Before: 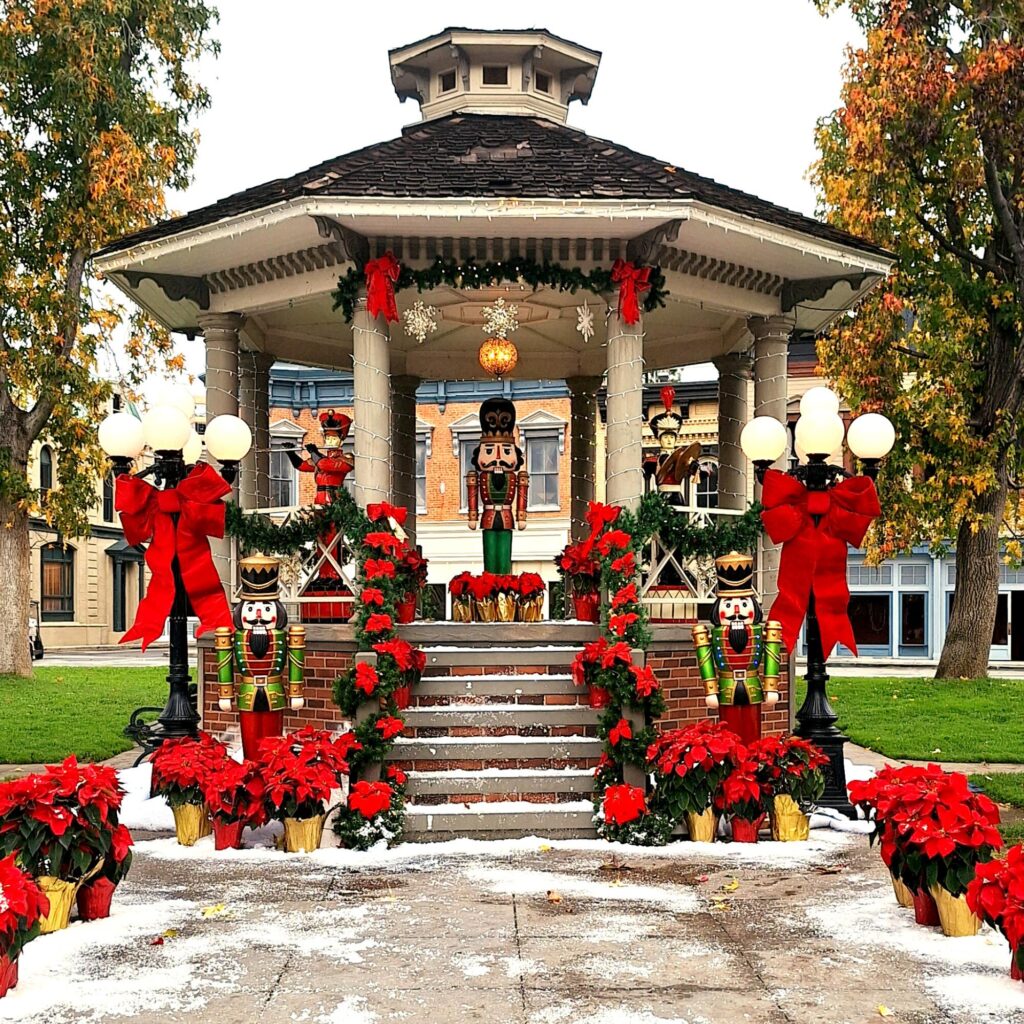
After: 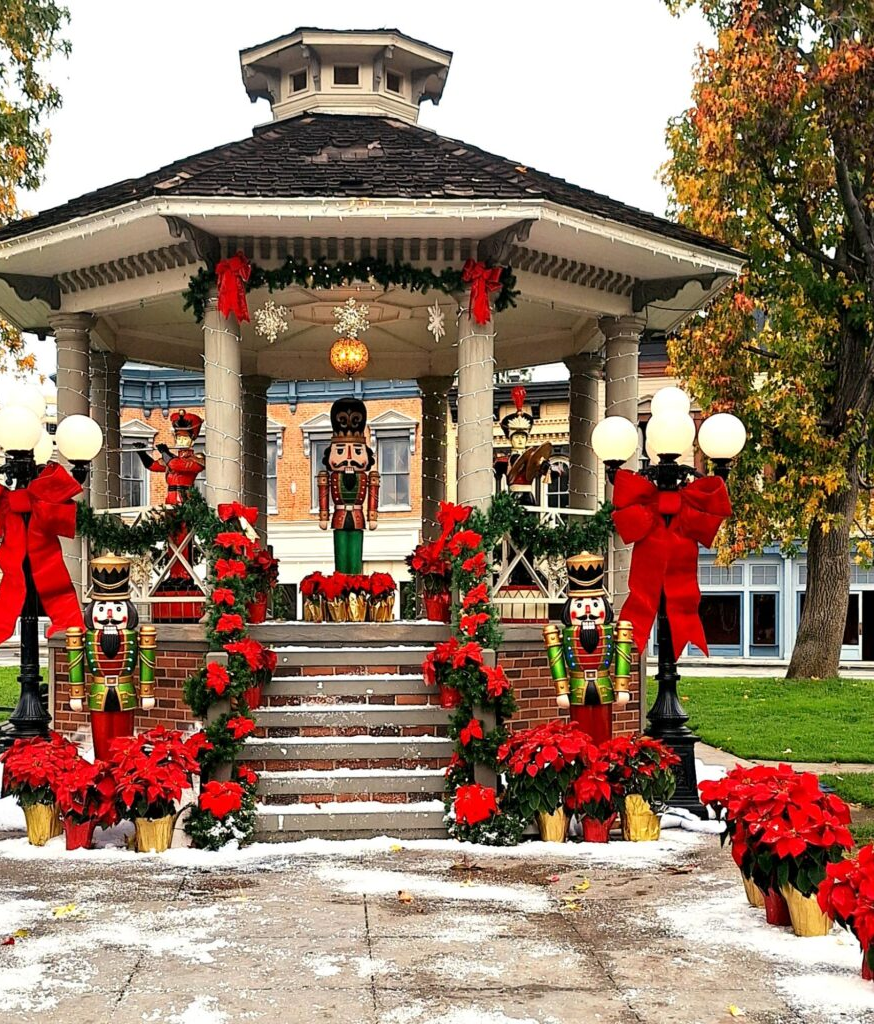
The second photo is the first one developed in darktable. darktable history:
crop and rotate: left 14.597%
